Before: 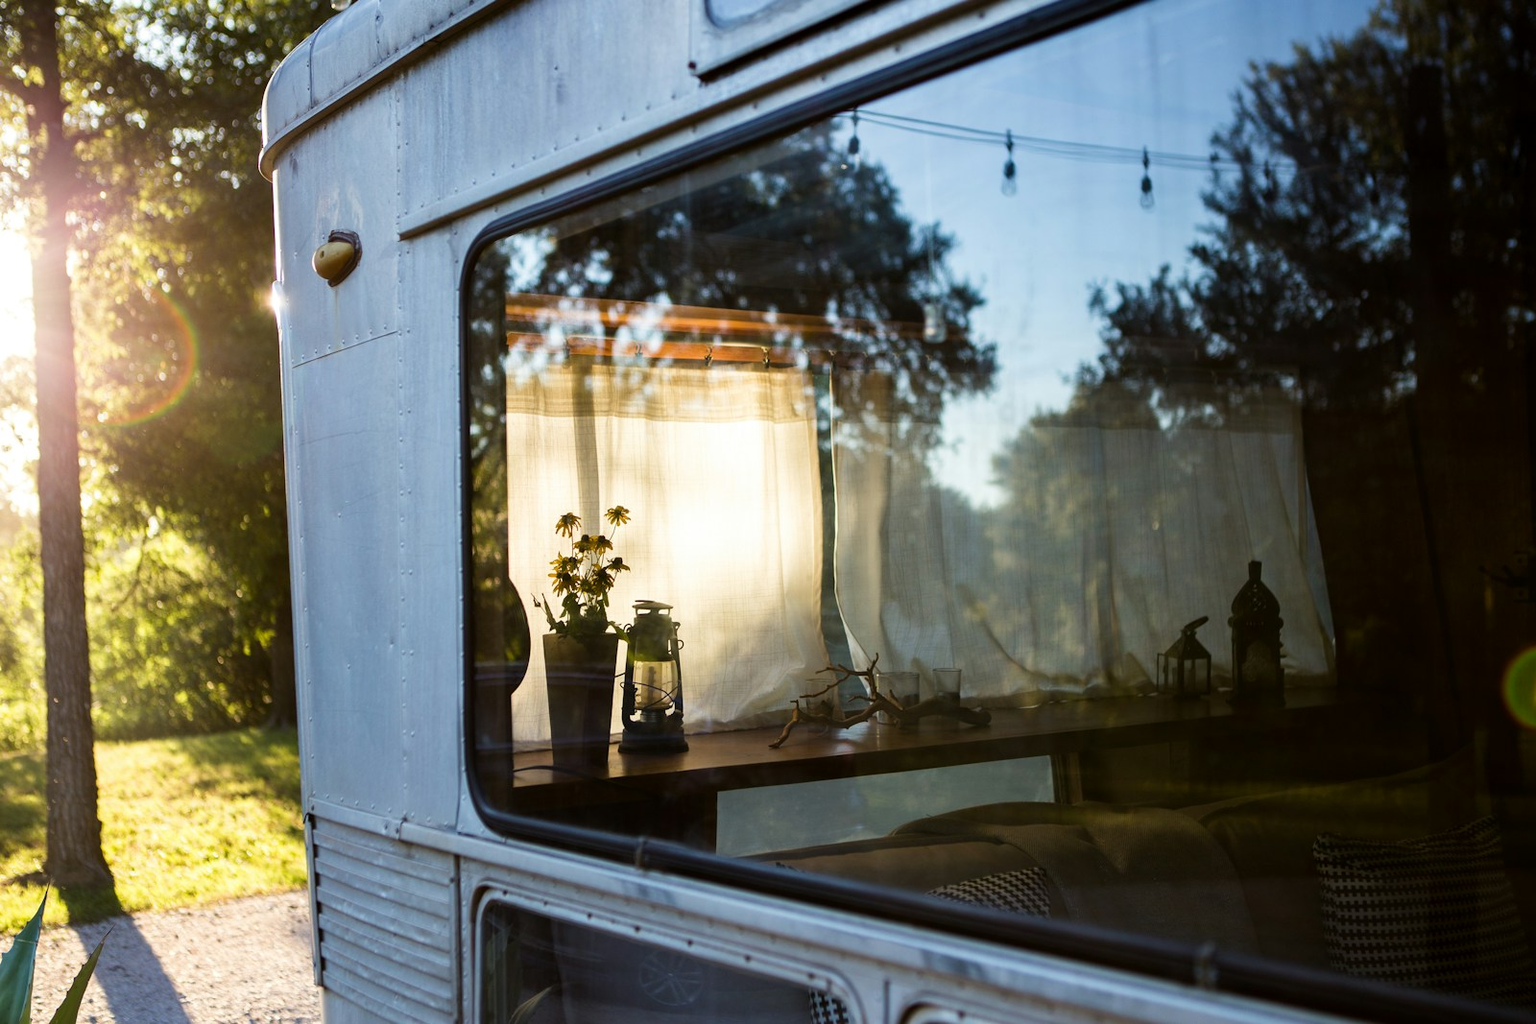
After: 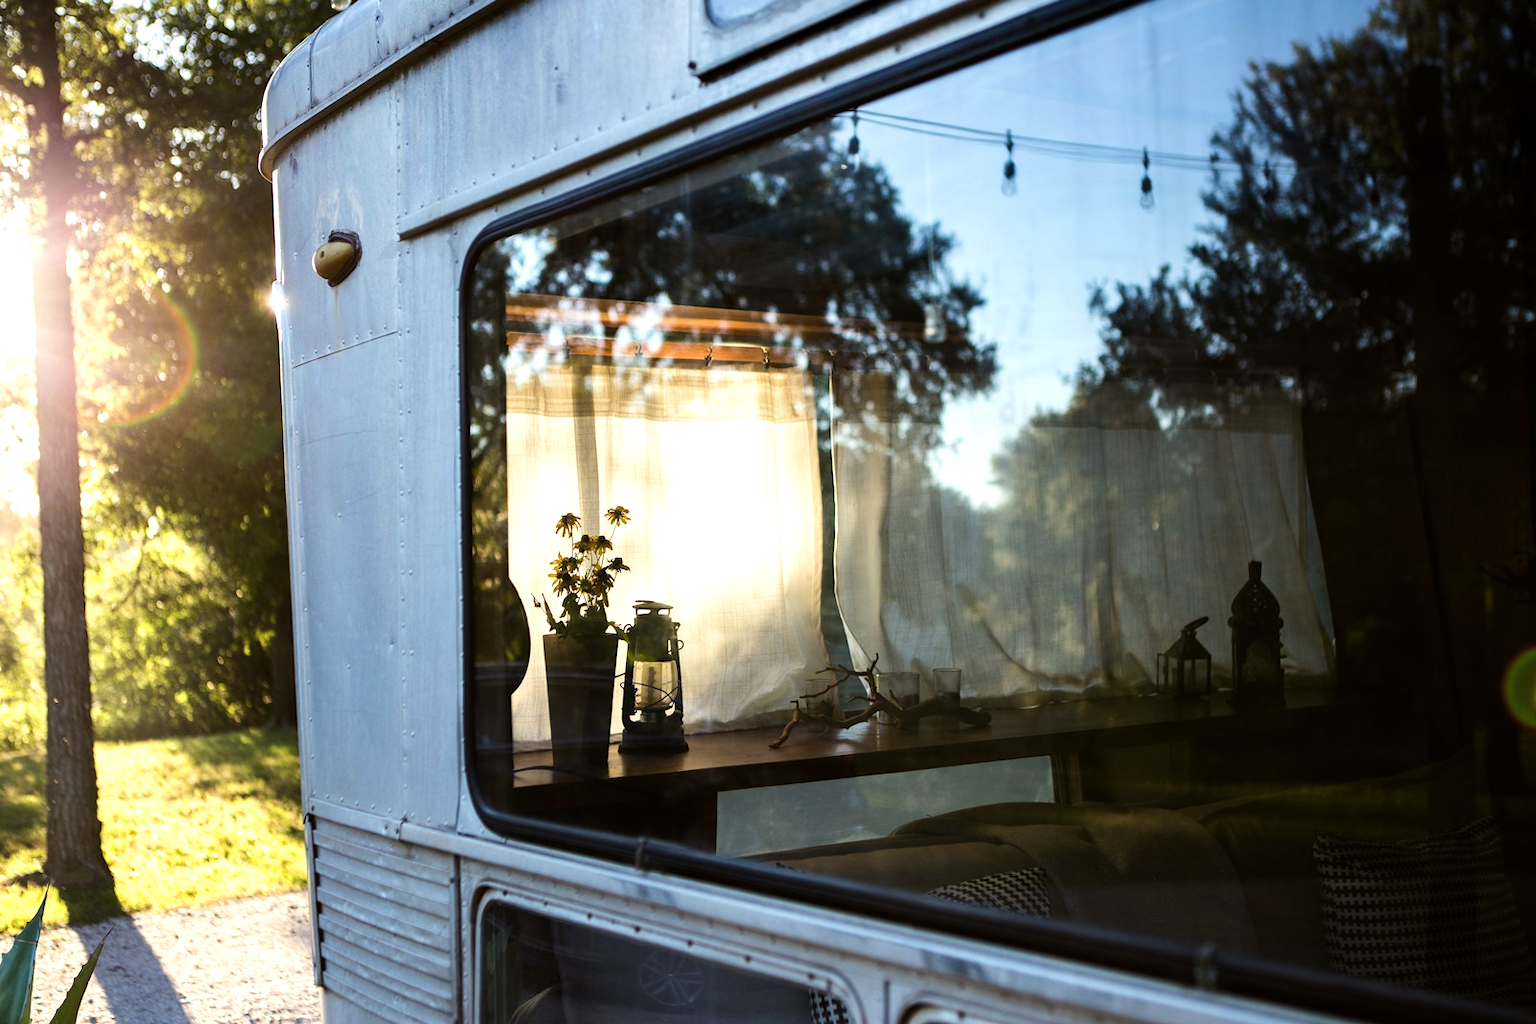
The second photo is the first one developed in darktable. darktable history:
tone equalizer: -8 EV -0.417 EV, -7 EV -0.389 EV, -6 EV -0.333 EV, -5 EV -0.222 EV, -3 EV 0.222 EV, -2 EV 0.333 EV, -1 EV 0.389 EV, +0 EV 0.417 EV, edges refinement/feathering 500, mask exposure compensation -1.57 EV, preserve details no
color zones: curves: ch1 [(0, 0.469) (0.001, 0.469) (0.12, 0.446) (0.248, 0.469) (0.5, 0.5) (0.748, 0.5) (0.999, 0.469) (1, 0.469)]
